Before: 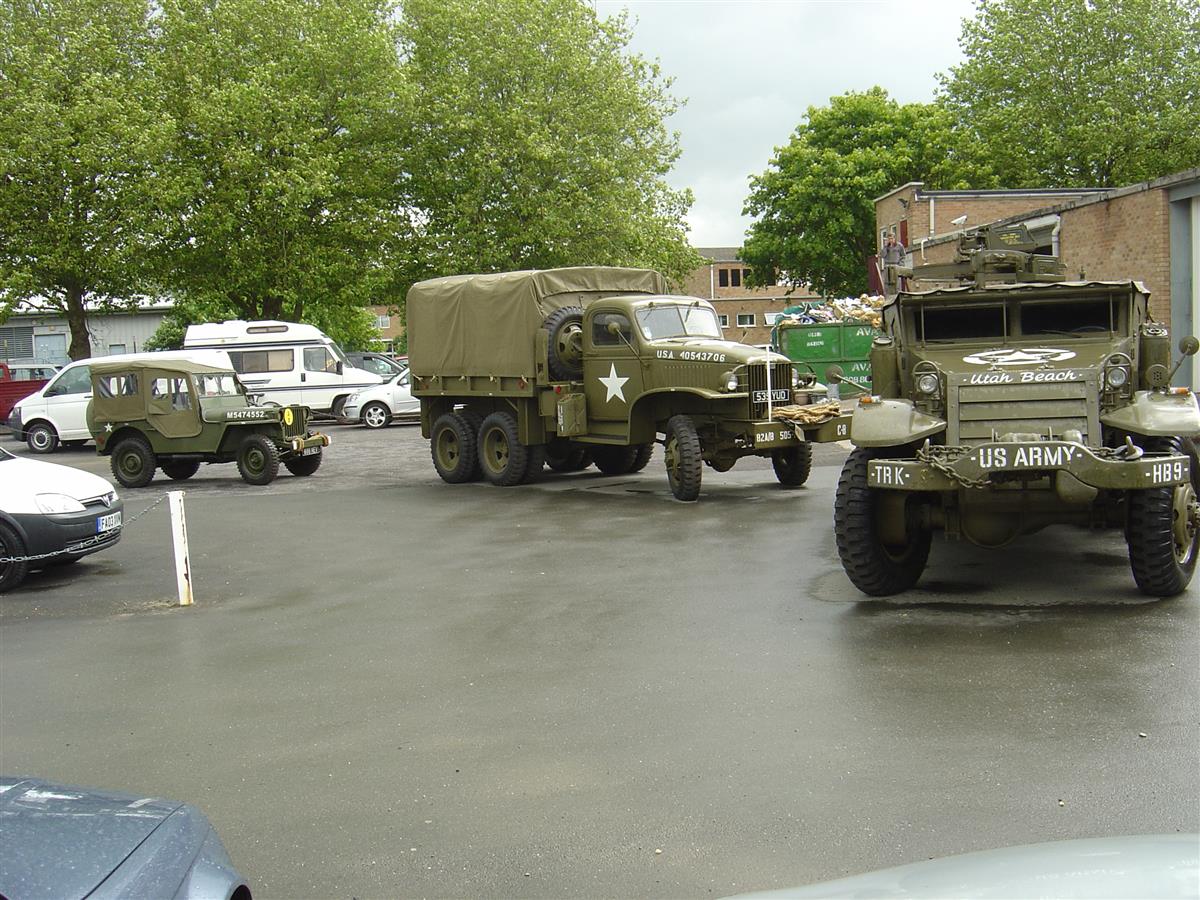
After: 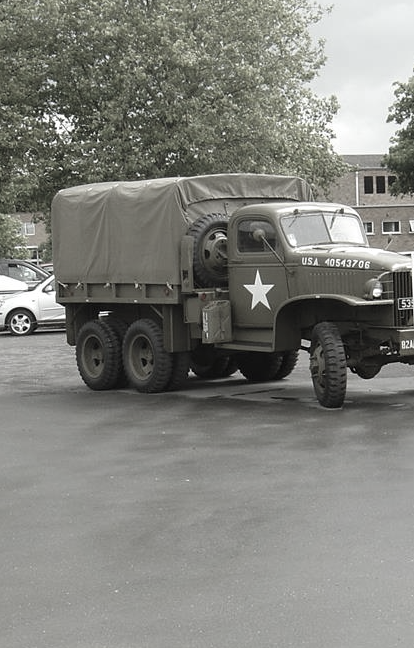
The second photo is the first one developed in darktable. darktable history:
crop and rotate: left 29.666%, top 10.335%, right 35.823%, bottom 17.663%
color correction: highlights b* -0.021, saturation 0.218
tone equalizer: smoothing 1
